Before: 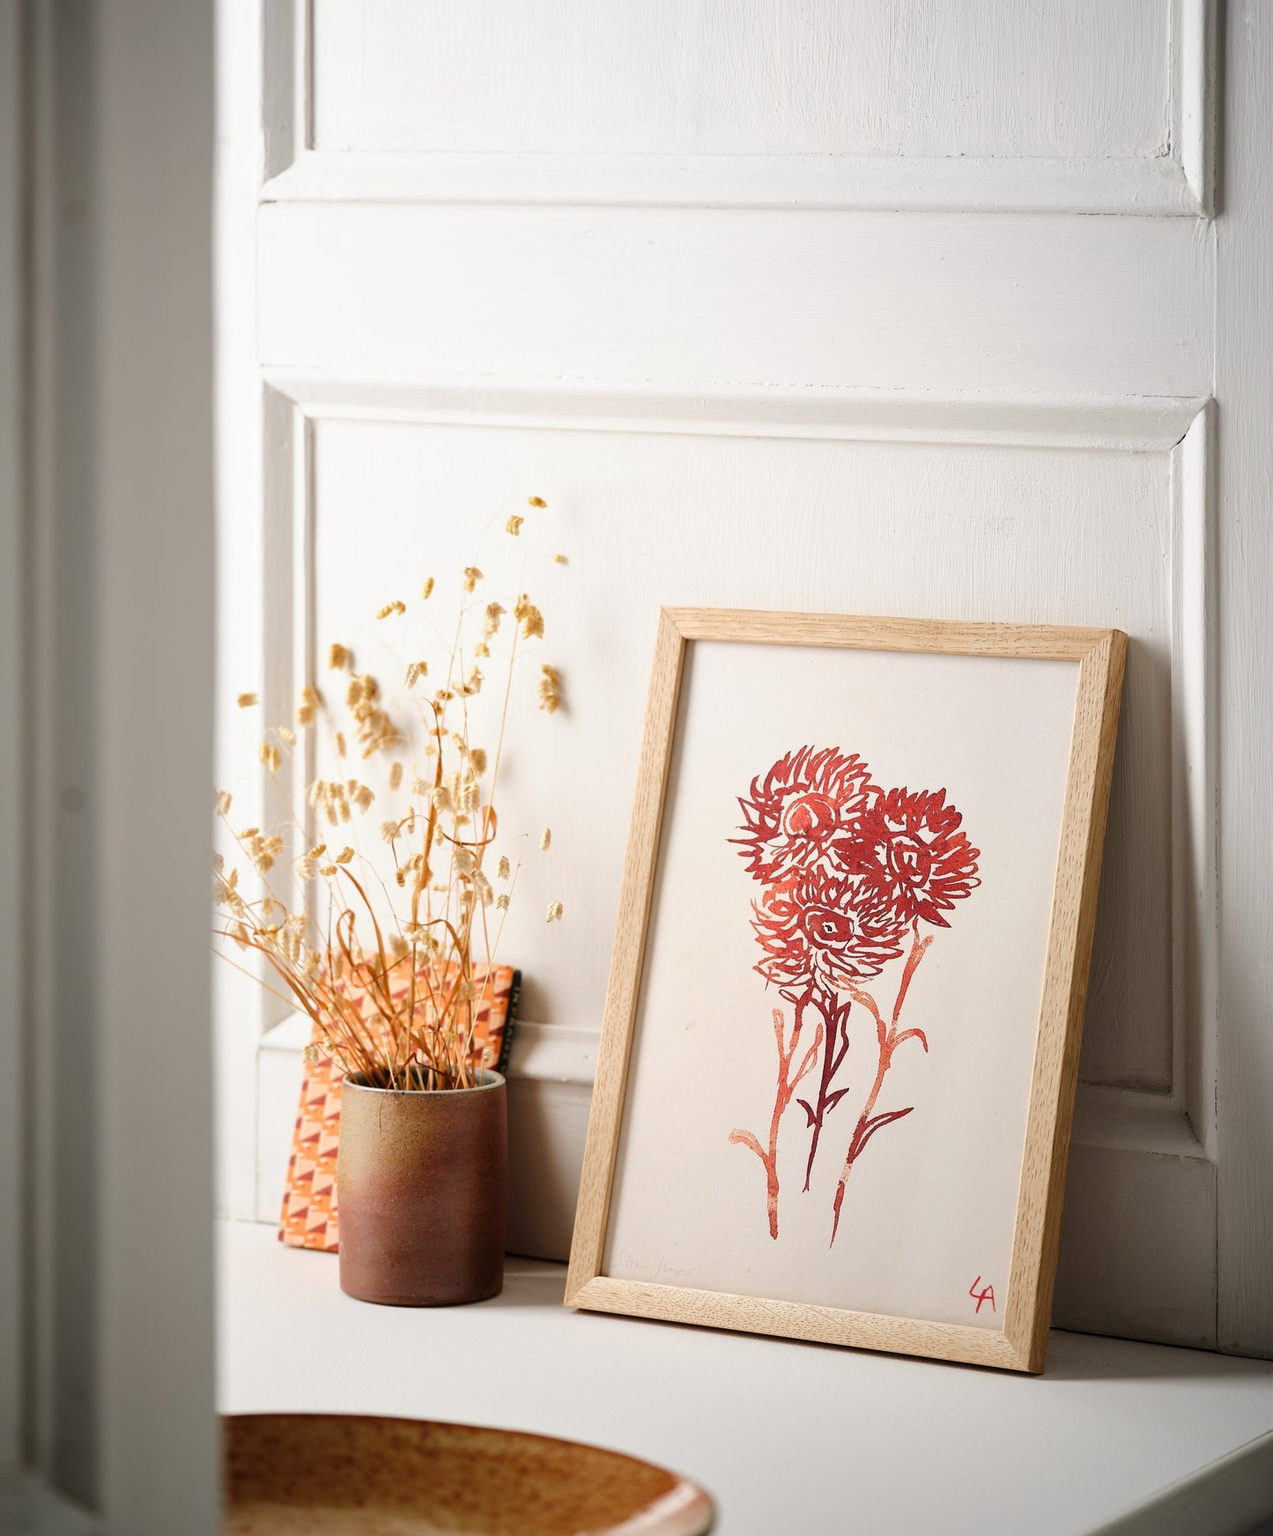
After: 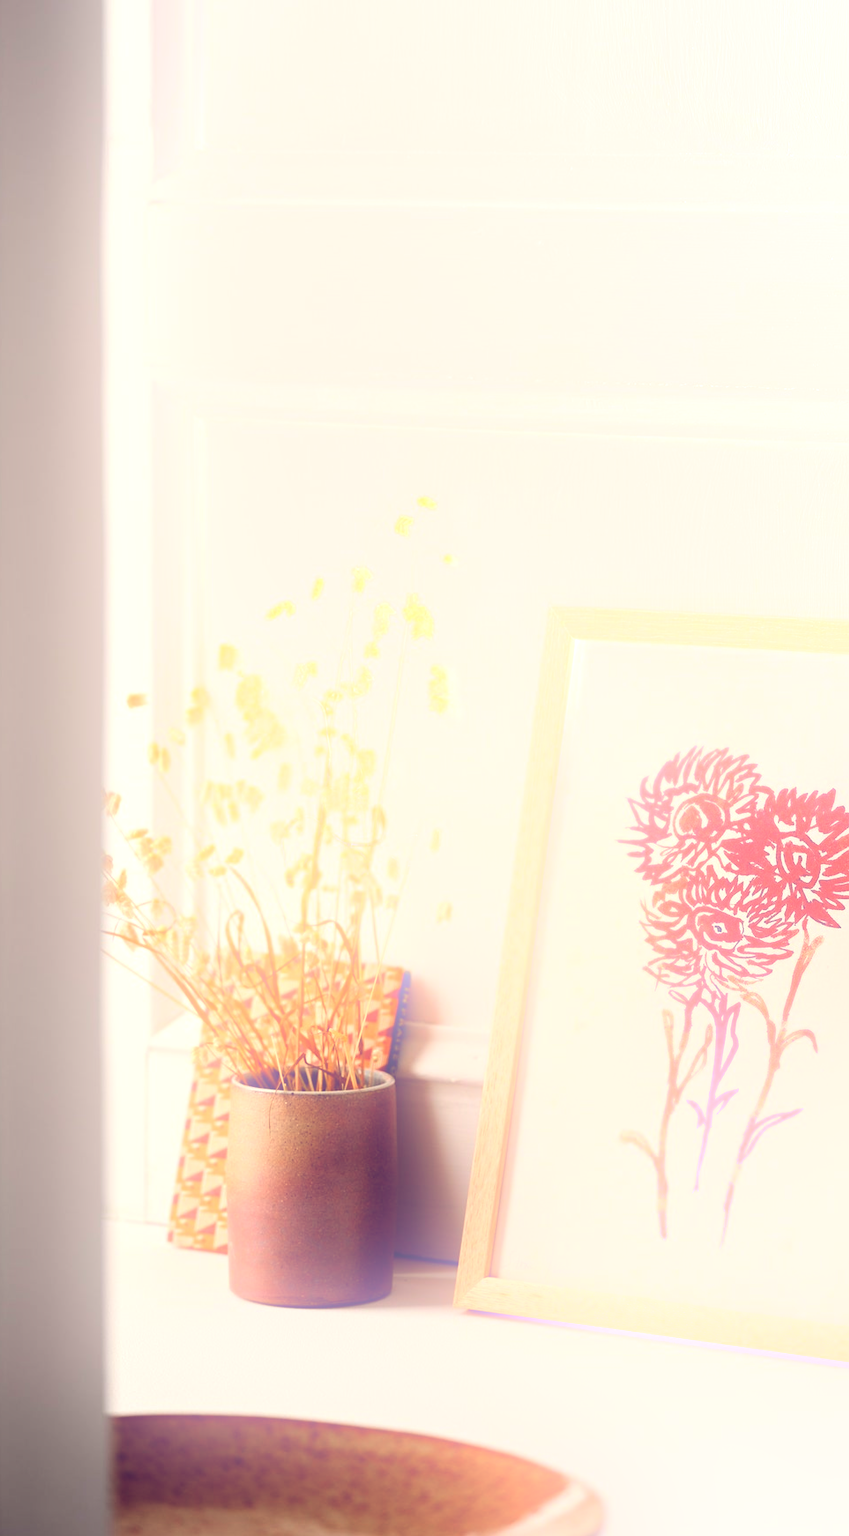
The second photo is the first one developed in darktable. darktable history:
bloom: on, module defaults
color balance: lift [1.001, 0.997, 0.99, 1.01], gamma [1.007, 1, 0.975, 1.025], gain [1, 1.065, 1.052, 0.935], contrast 13.25%
tone equalizer: on, module defaults
crop and rotate: left 8.786%, right 24.548%
contrast brightness saturation: contrast 0.01, saturation -0.05
